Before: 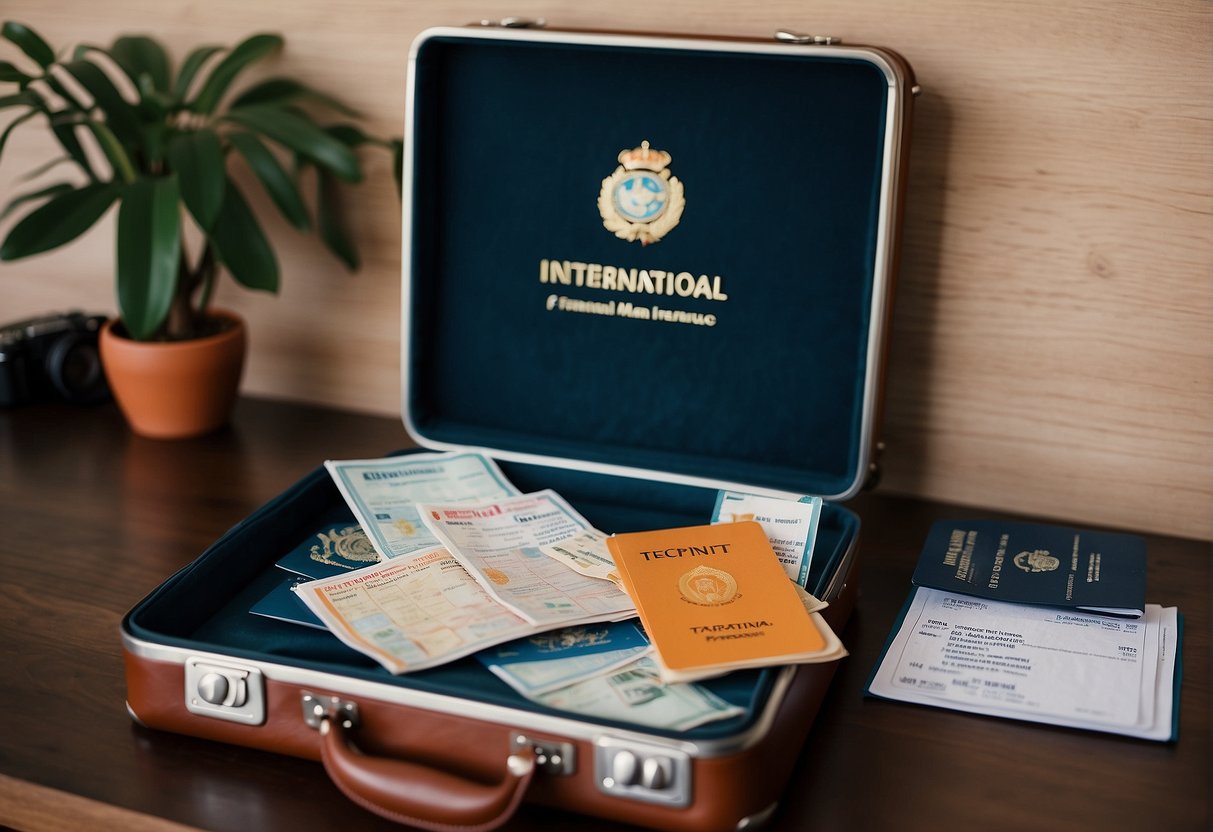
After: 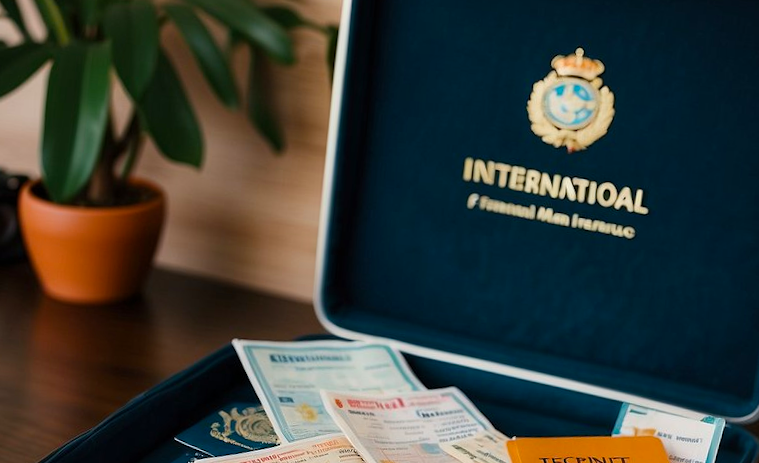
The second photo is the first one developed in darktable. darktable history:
color balance rgb: perceptual saturation grading › global saturation 25%, global vibrance 10%
crop and rotate: angle -4.99°, left 2.122%, top 6.945%, right 27.566%, bottom 30.519%
